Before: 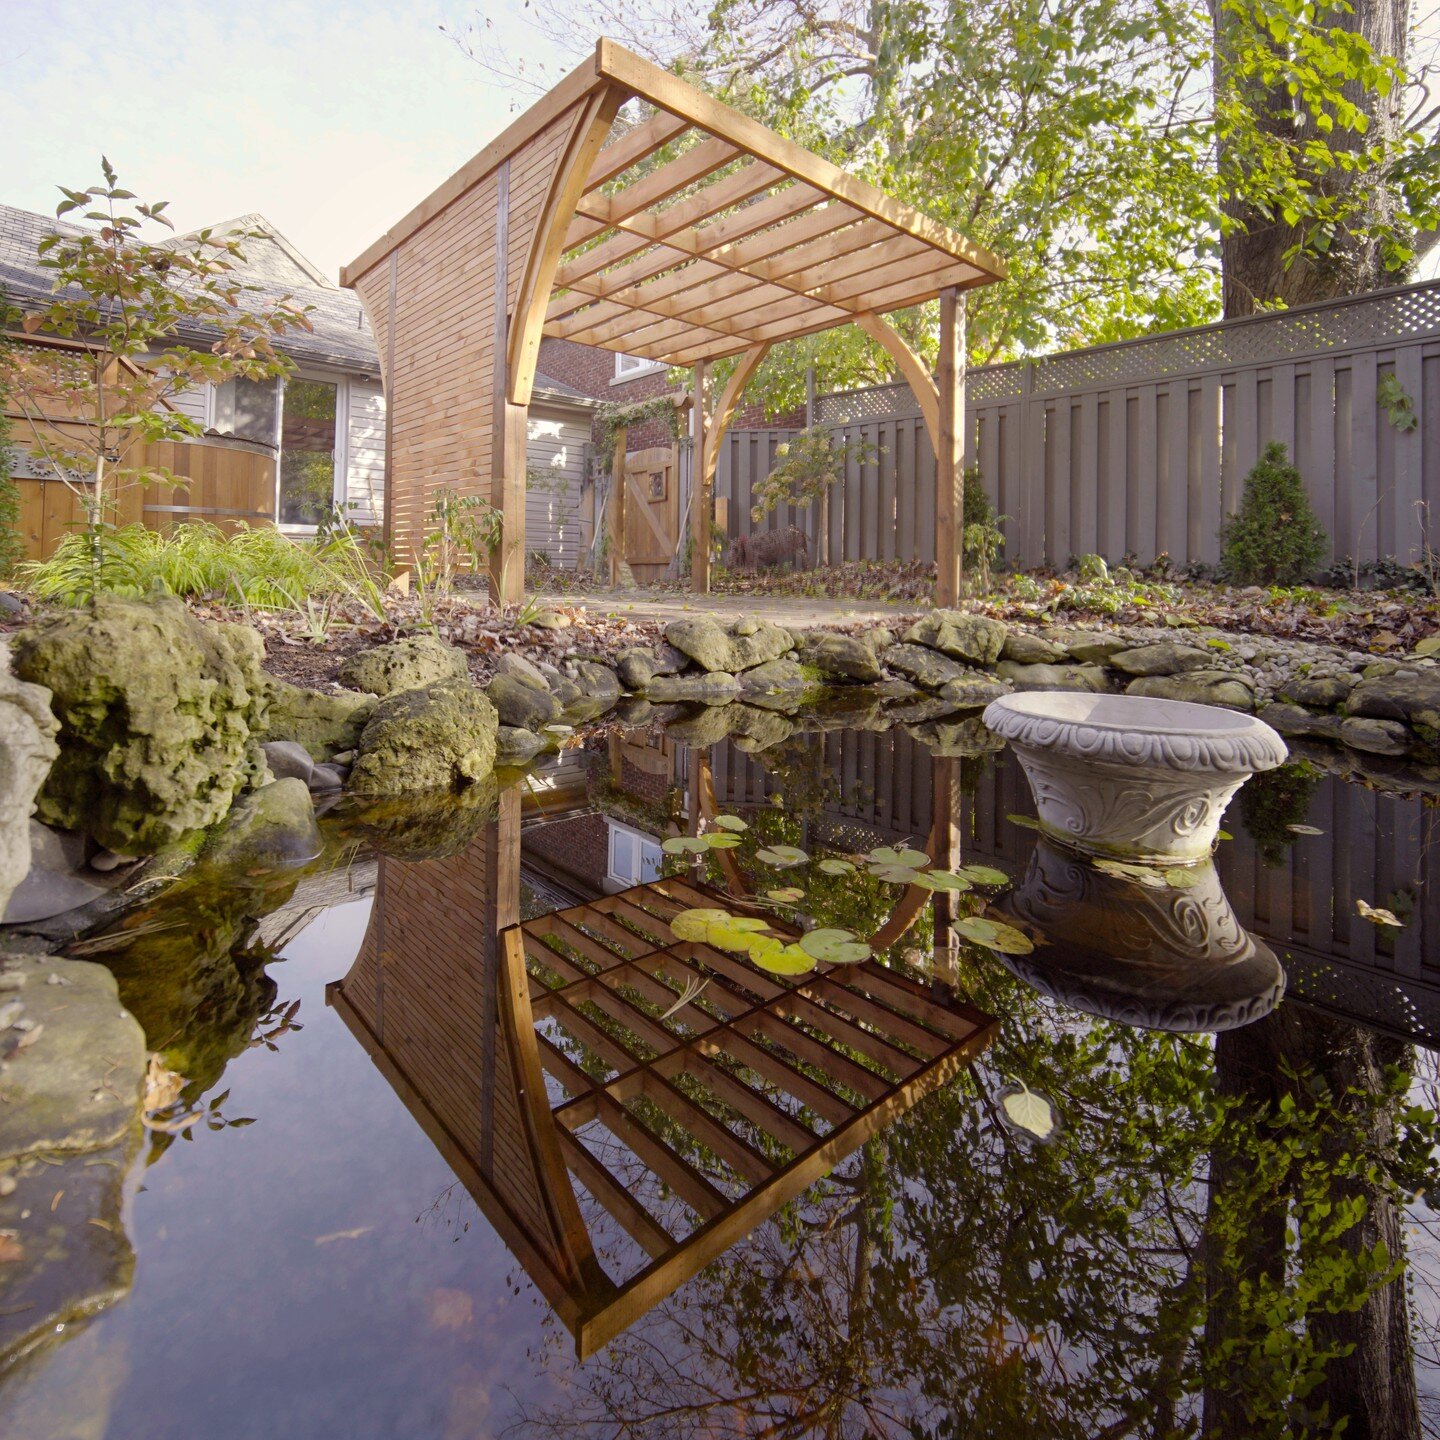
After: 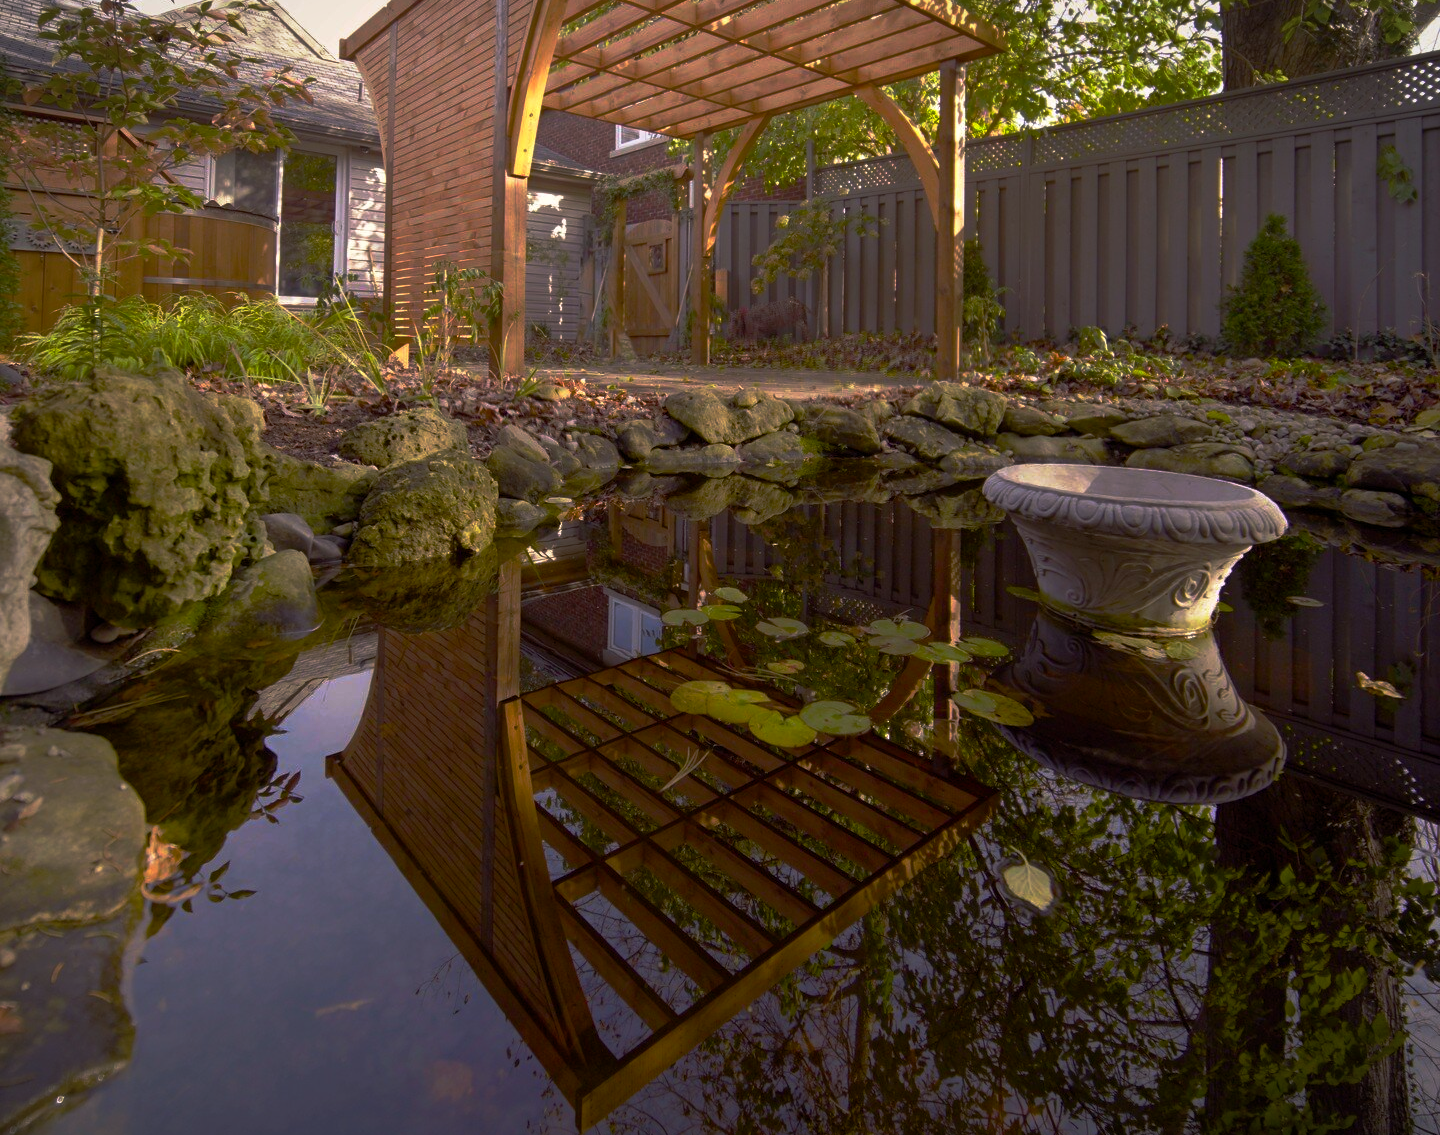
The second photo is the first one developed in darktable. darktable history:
vignetting: fall-off start 100.95%, brightness -0.186, saturation -0.291, width/height ratio 1.31
color balance rgb: highlights gain › chroma 0.232%, highlights gain › hue 331.75°, perceptual saturation grading › global saturation 28.014%, perceptual saturation grading › highlights -25.576%, perceptual saturation grading › mid-tones 25.17%, perceptual saturation grading › shadows 49.585%, global vibrance 20%
crop and rotate: top 15.855%, bottom 5.319%
base curve: curves: ch0 [(0, 0) (0.564, 0.291) (0.802, 0.731) (1, 1)], preserve colors none
